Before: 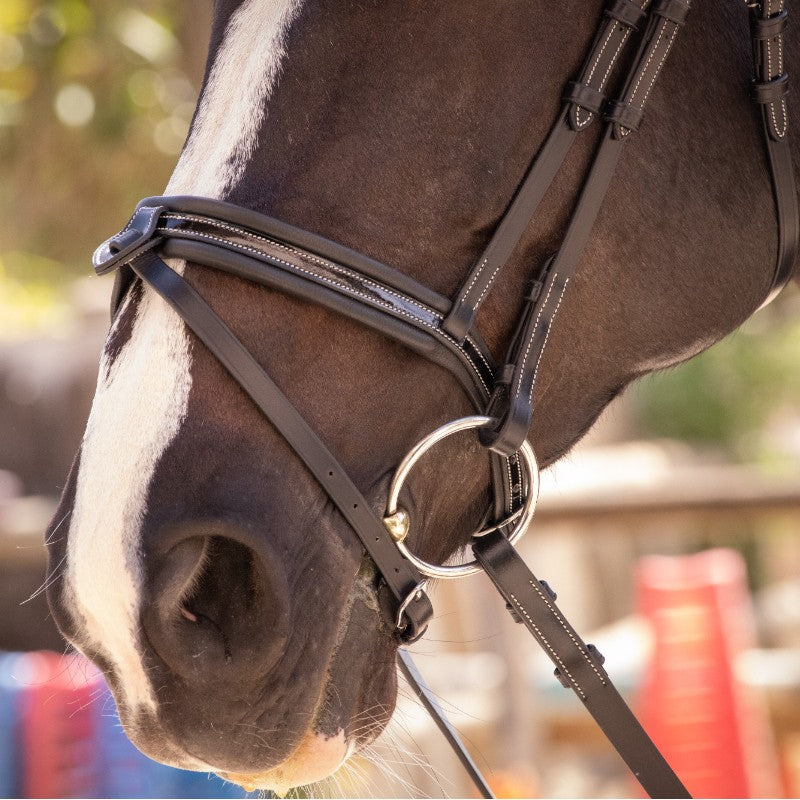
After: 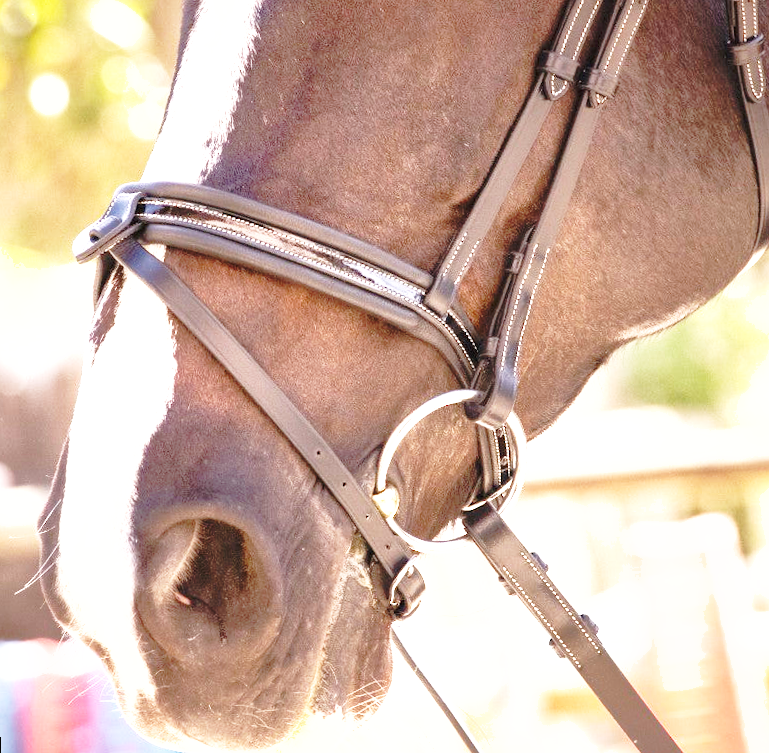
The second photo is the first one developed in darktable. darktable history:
tone equalizer: on, module defaults
rotate and perspective: rotation -2.12°, lens shift (vertical) 0.009, lens shift (horizontal) -0.008, automatic cropping original format, crop left 0.036, crop right 0.964, crop top 0.05, crop bottom 0.959
exposure: black level correction 0, exposure 1.5 EV, compensate exposure bias true, compensate highlight preservation false
shadows and highlights: on, module defaults
base curve: curves: ch0 [(0, 0) (0.032, 0.037) (0.105, 0.228) (0.435, 0.76) (0.856, 0.983) (1, 1)], preserve colors none
